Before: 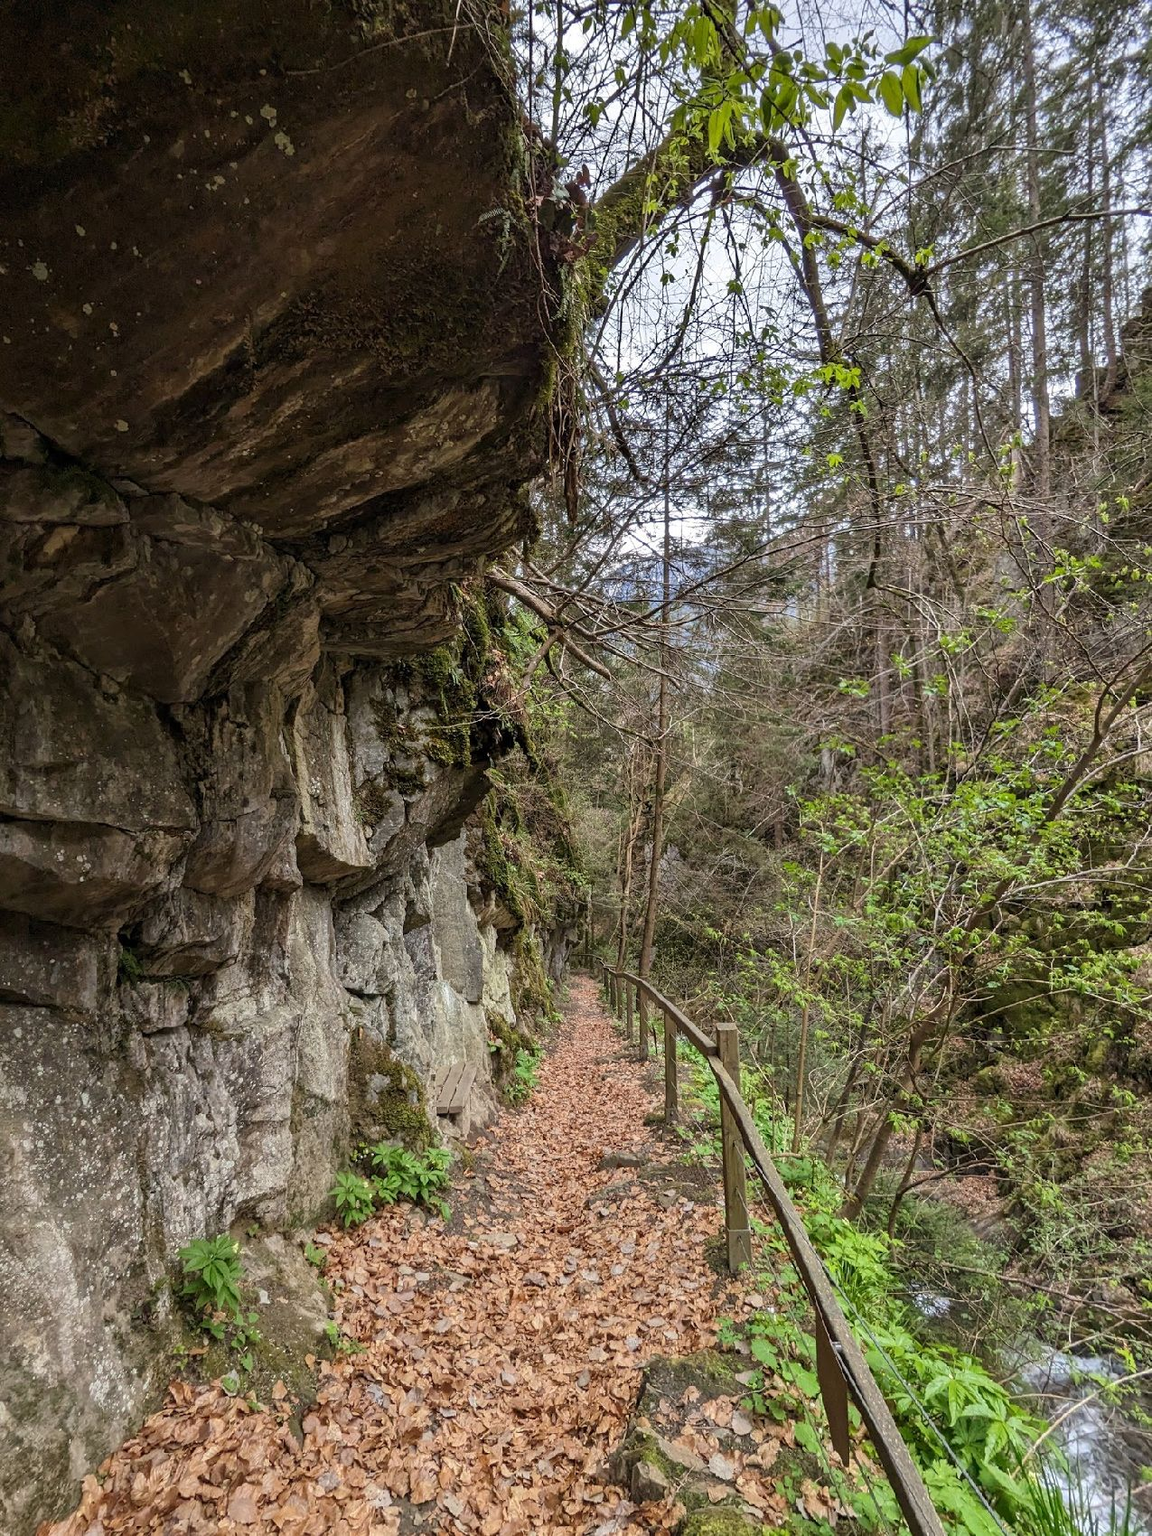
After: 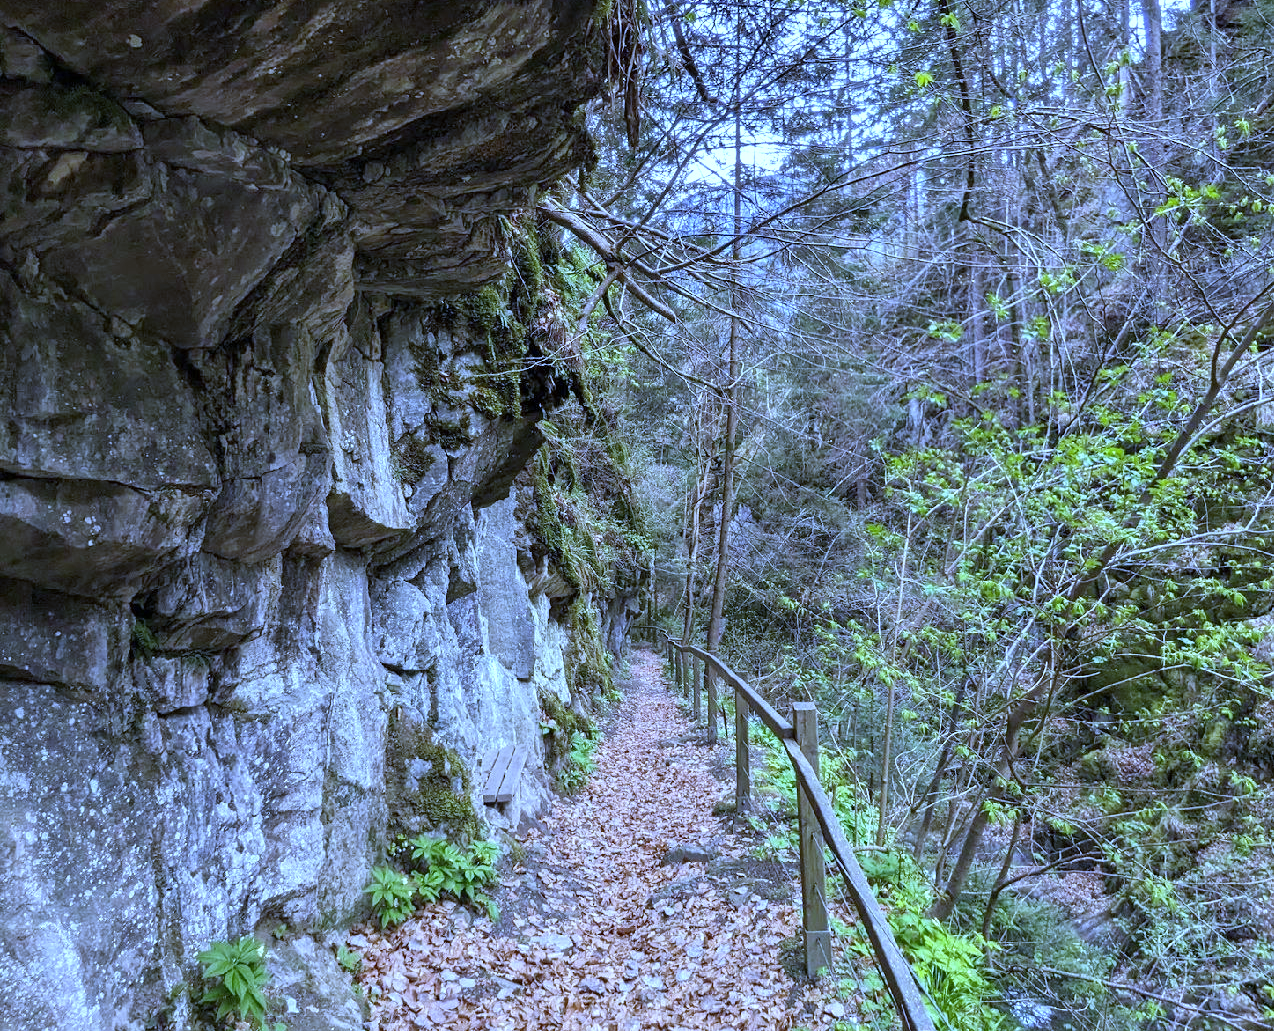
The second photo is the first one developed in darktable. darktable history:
crop and rotate: top 25.357%, bottom 13.942%
exposure: exposure 0.566 EV, compensate highlight preservation false
white balance: red 0.766, blue 1.537
shadows and highlights: radius 337.17, shadows 29.01, soften with gaussian
